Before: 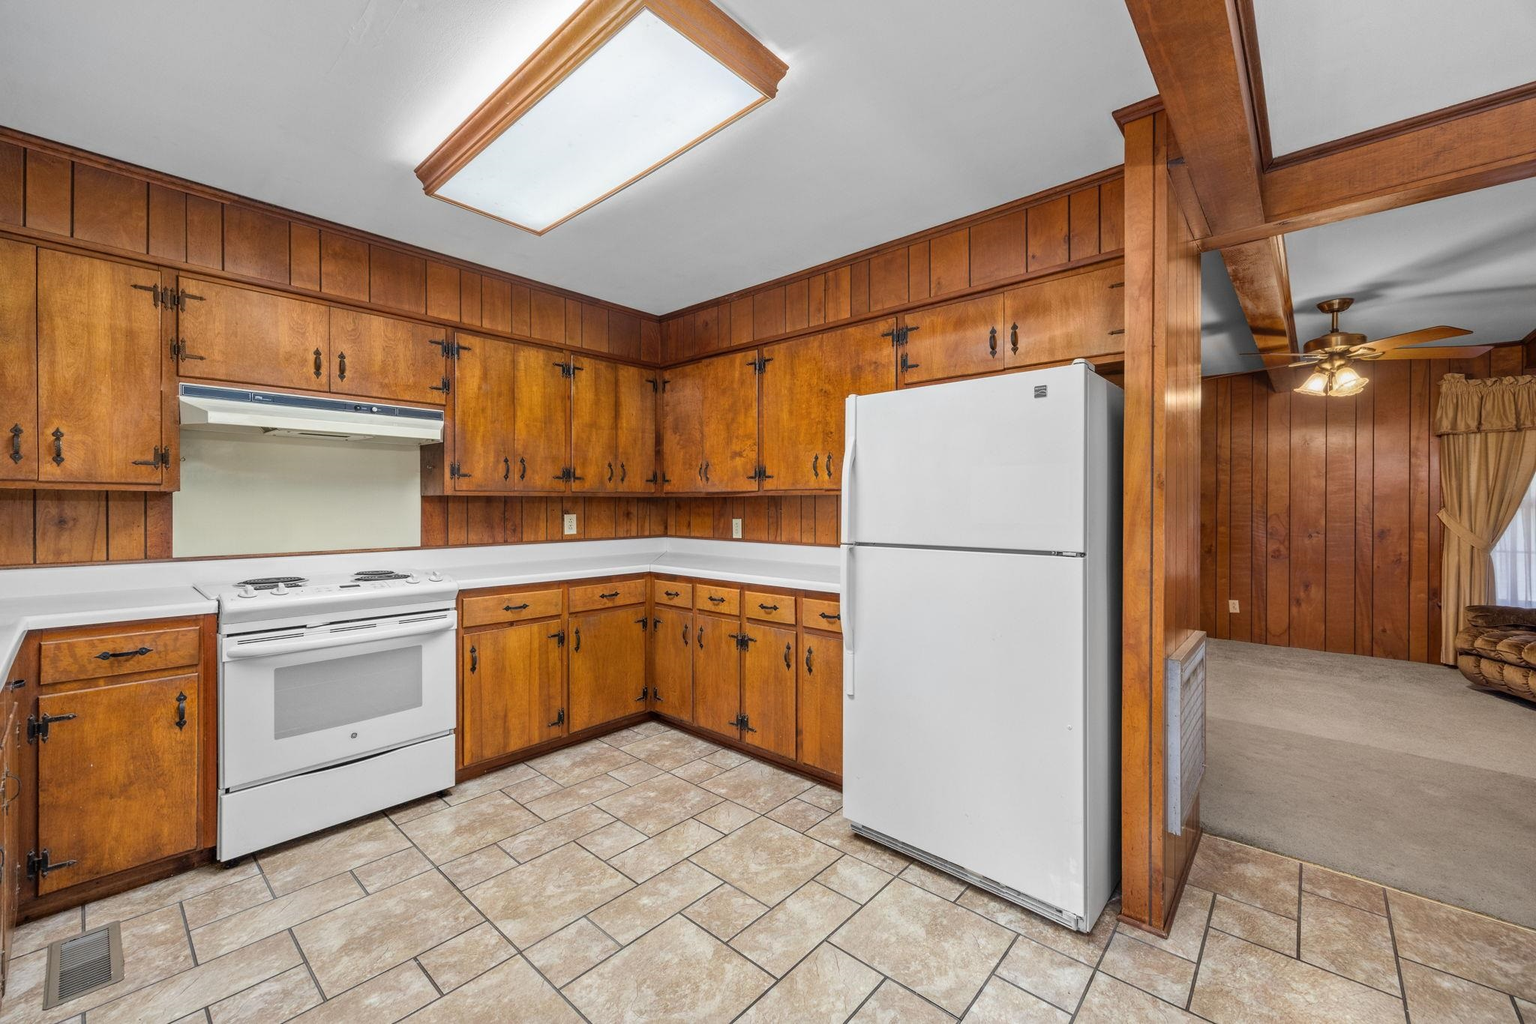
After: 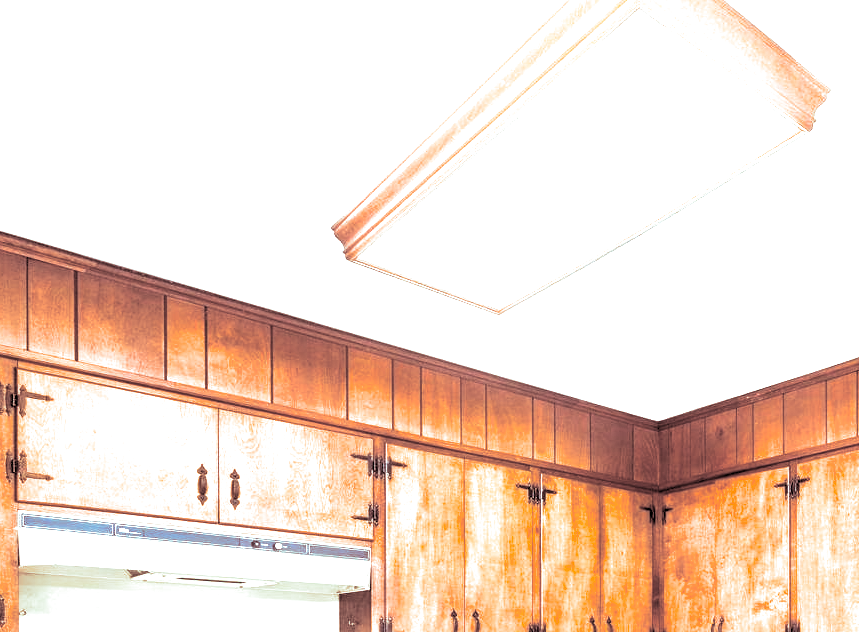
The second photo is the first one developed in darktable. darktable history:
exposure: black level correction 0.005, exposure 2.084 EV, compensate highlight preservation false
split-toning: shadows › saturation 0.3, highlights › hue 180°, highlights › saturation 0.3, compress 0%
crop and rotate: left 10.817%, top 0.062%, right 47.194%, bottom 53.626%
white balance: emerald 1
